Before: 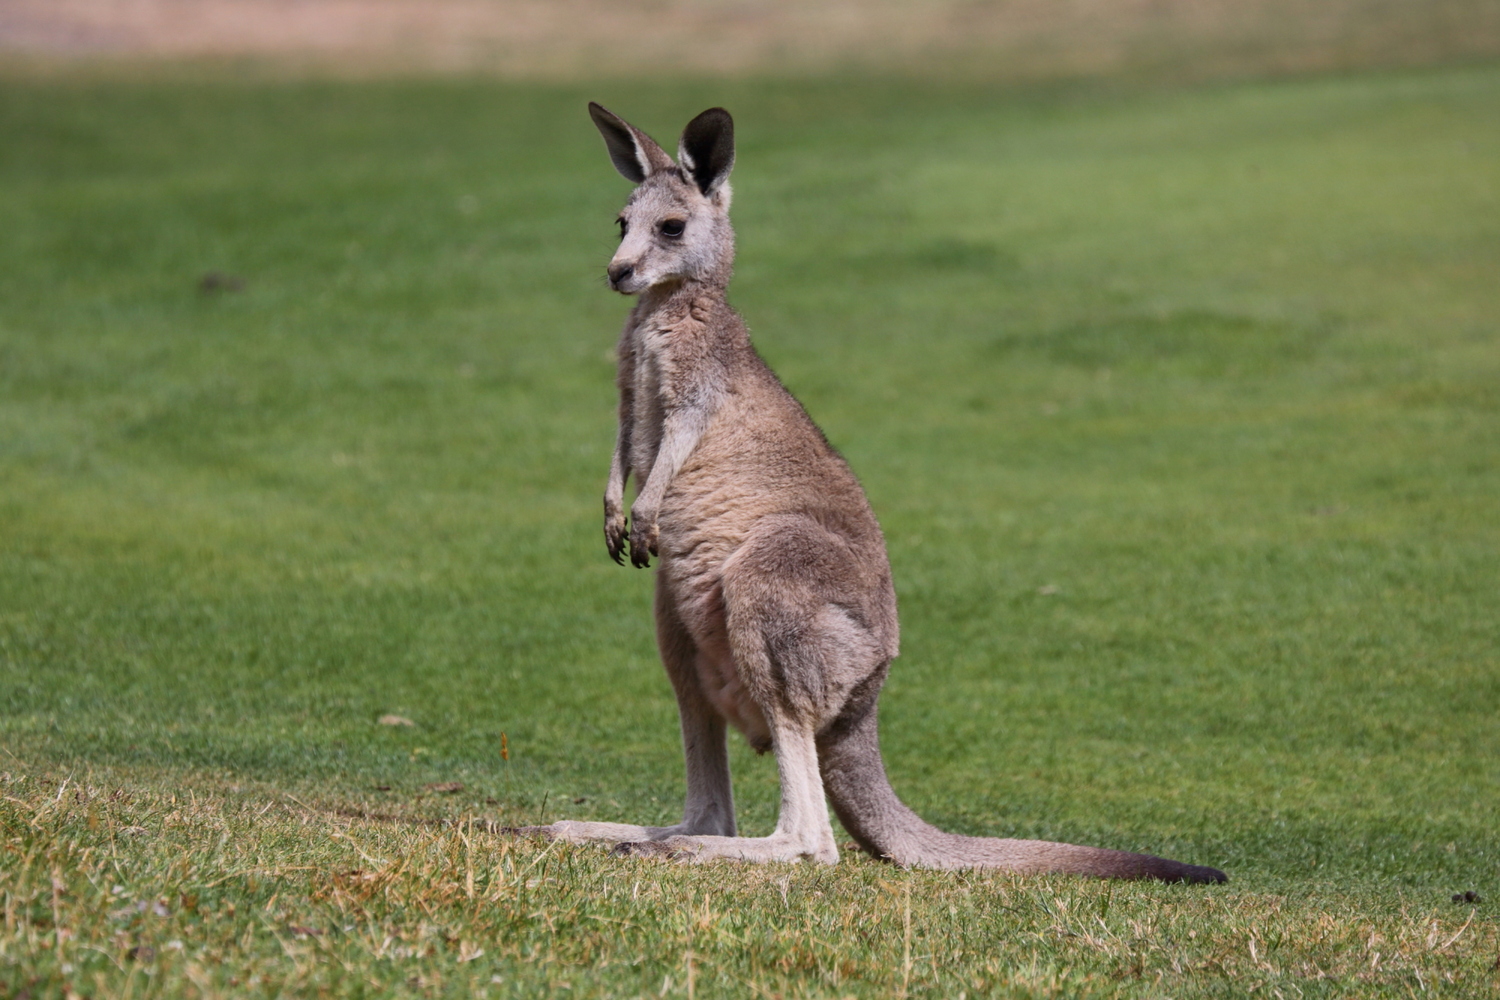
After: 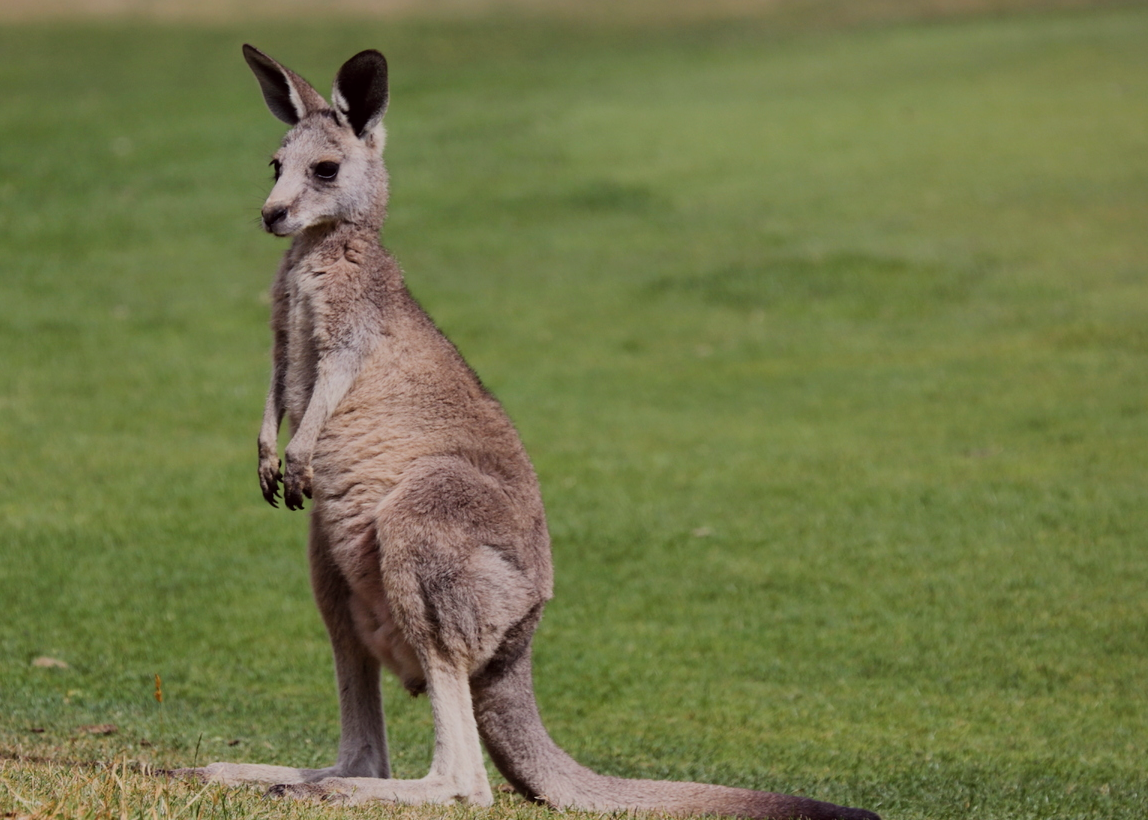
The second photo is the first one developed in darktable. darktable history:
crop: left 23.095%, top 5.827%, bottom 11.854%
exposure: exposure -0.041 EV, compensate highlight preservation false
color correction: highlights a* -0.95, highlights b* 4.5, shadows a* 3.55
white balance: emerald 1
filmic rgb: black relative exposure -7.65 EV, white relative exposure 4.56 EV, hardness 3.61
